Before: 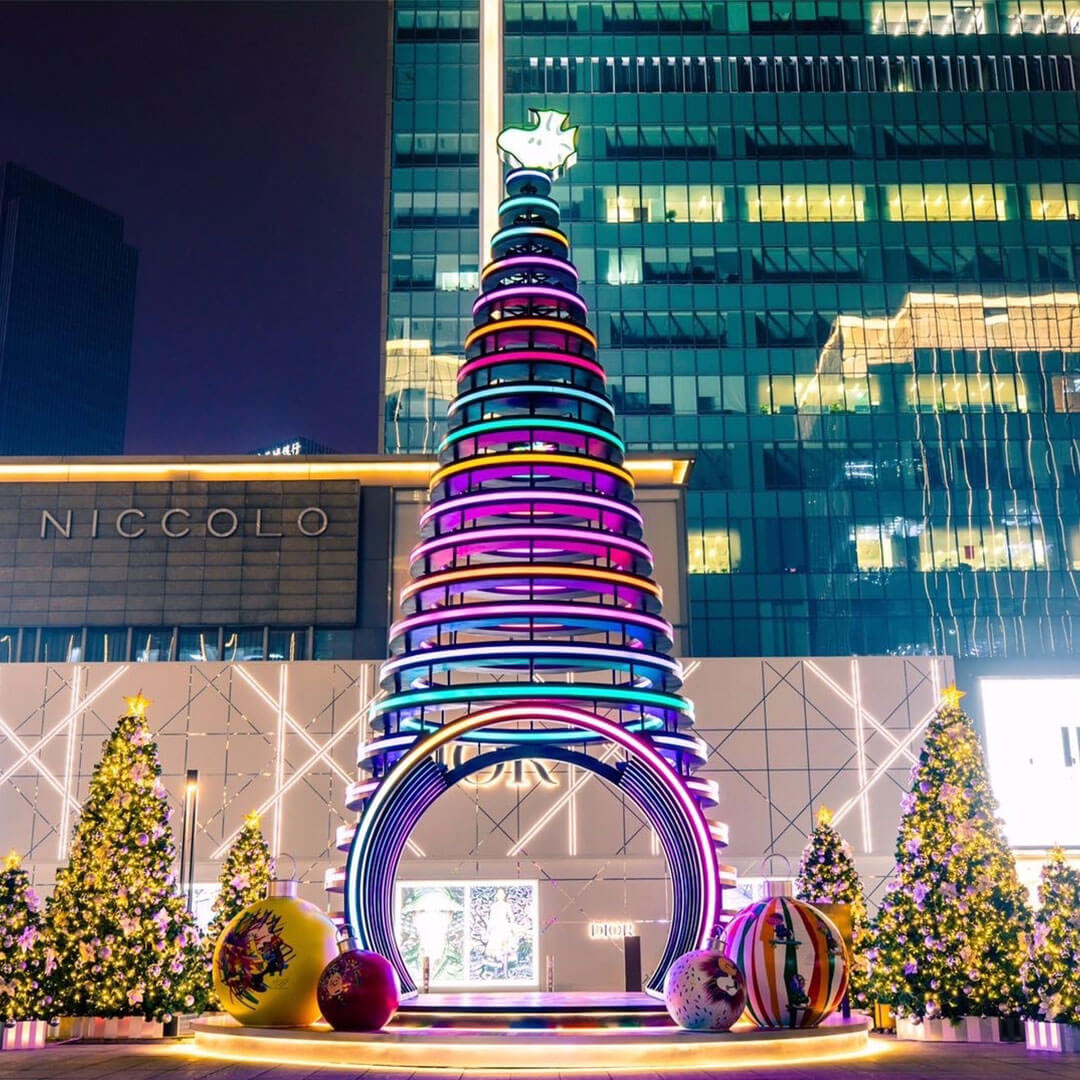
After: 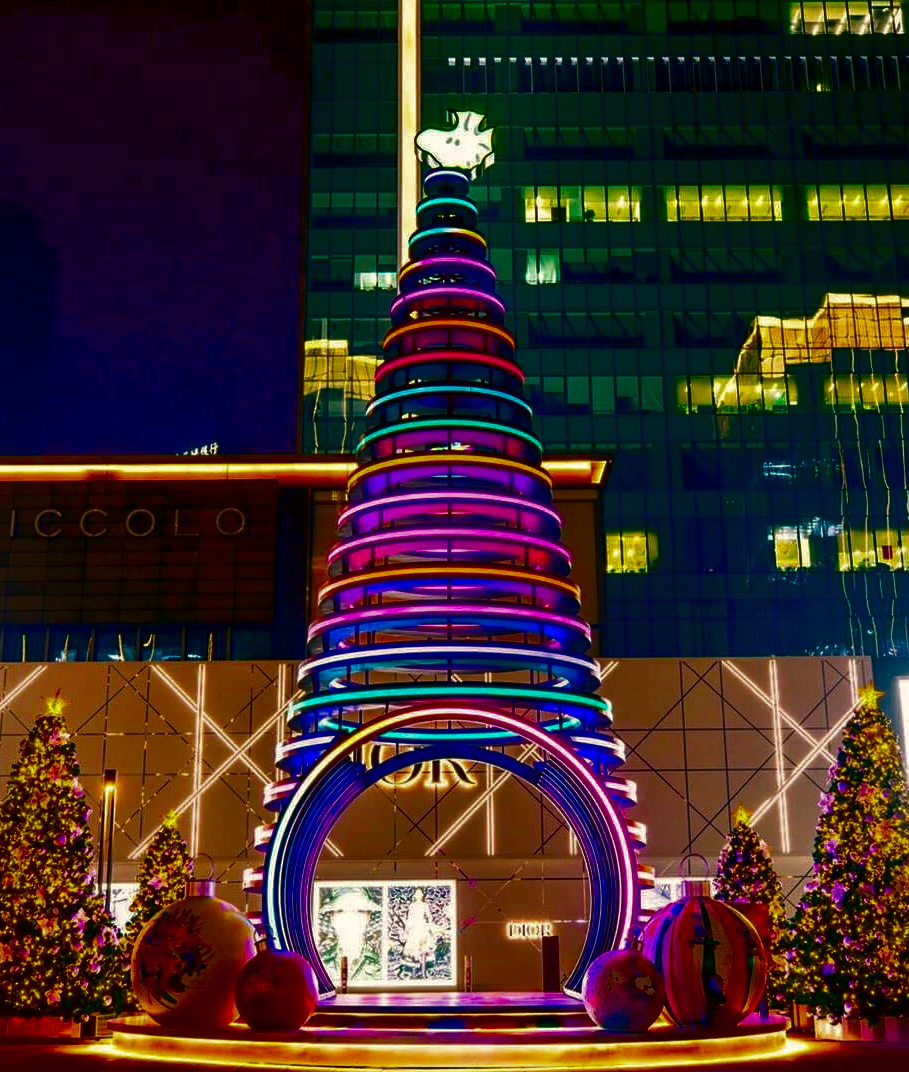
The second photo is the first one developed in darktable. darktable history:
color correction: highlights a* -1.43, highlights b* 10.12, shadows a* 0.395, shadows b* 19.35
contrast brightness saturation: brightness -1, saturation 1
crop: left 7.598%, right 7.873%
